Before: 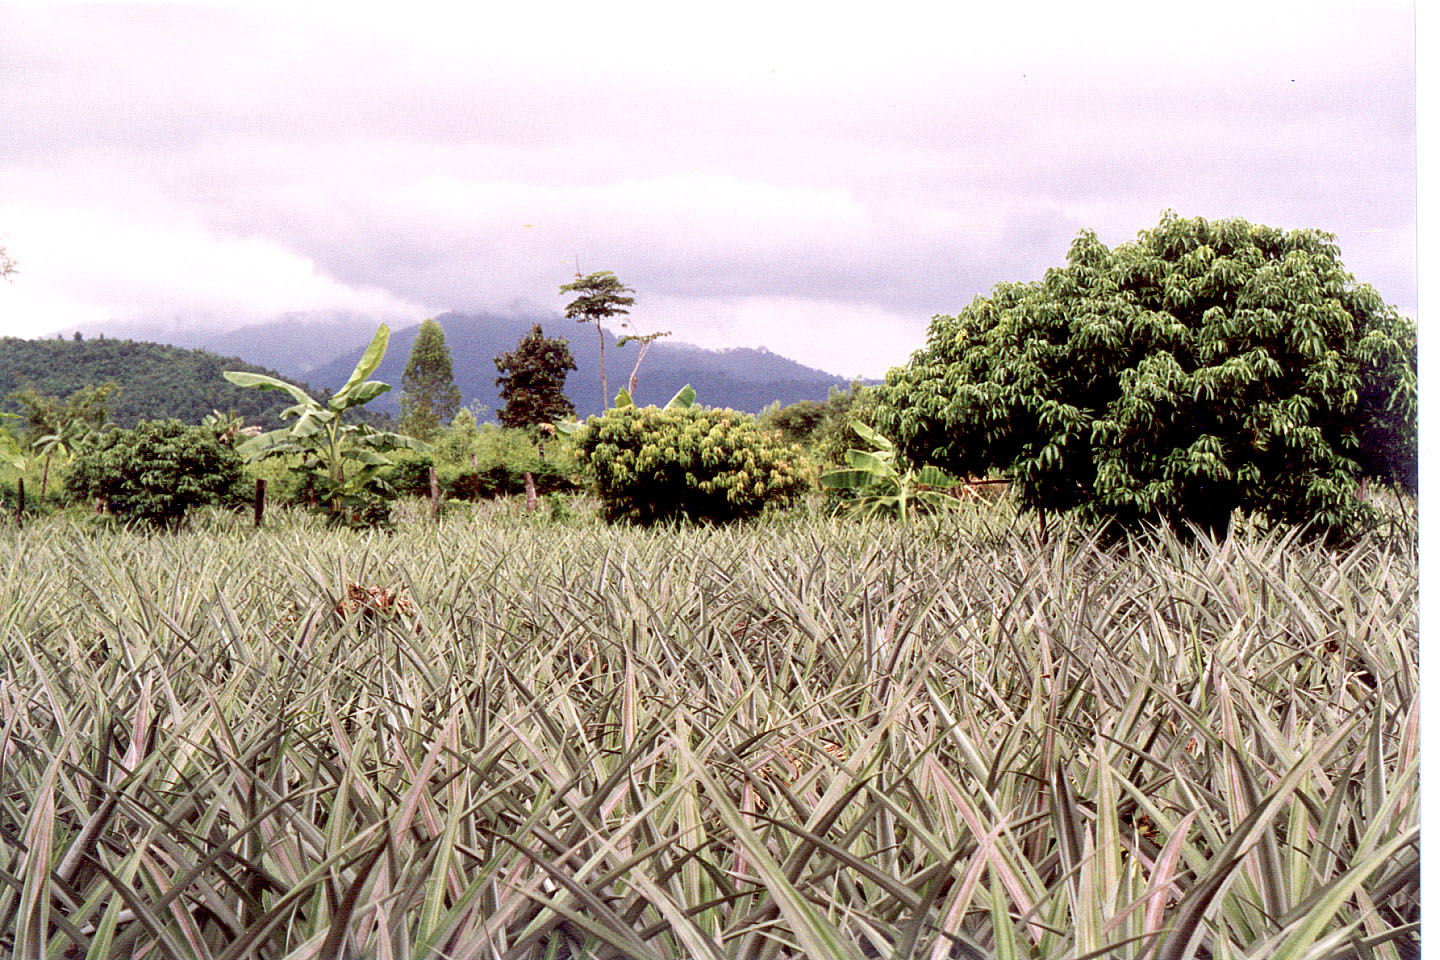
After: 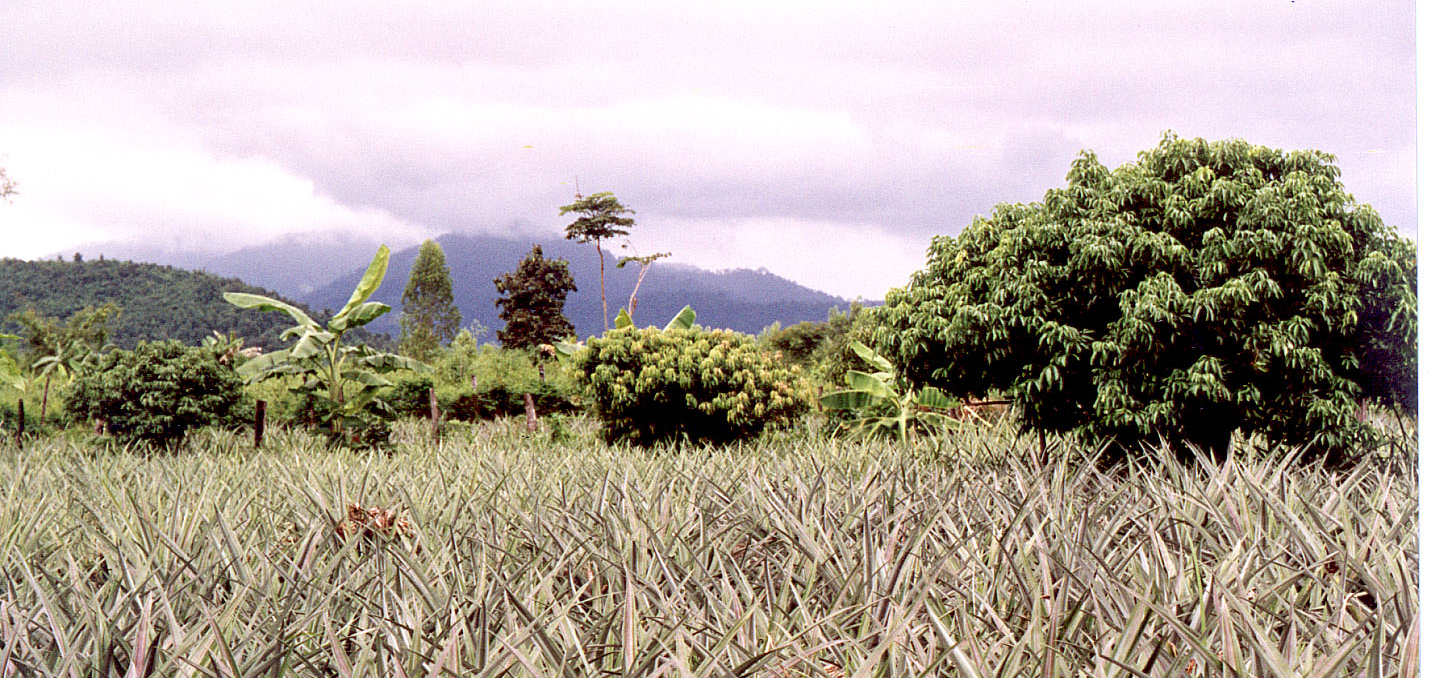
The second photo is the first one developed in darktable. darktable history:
crop and rotate: top 8.293%, bottom 20.996%
haze removal: compatibility mode true, adaptive false
